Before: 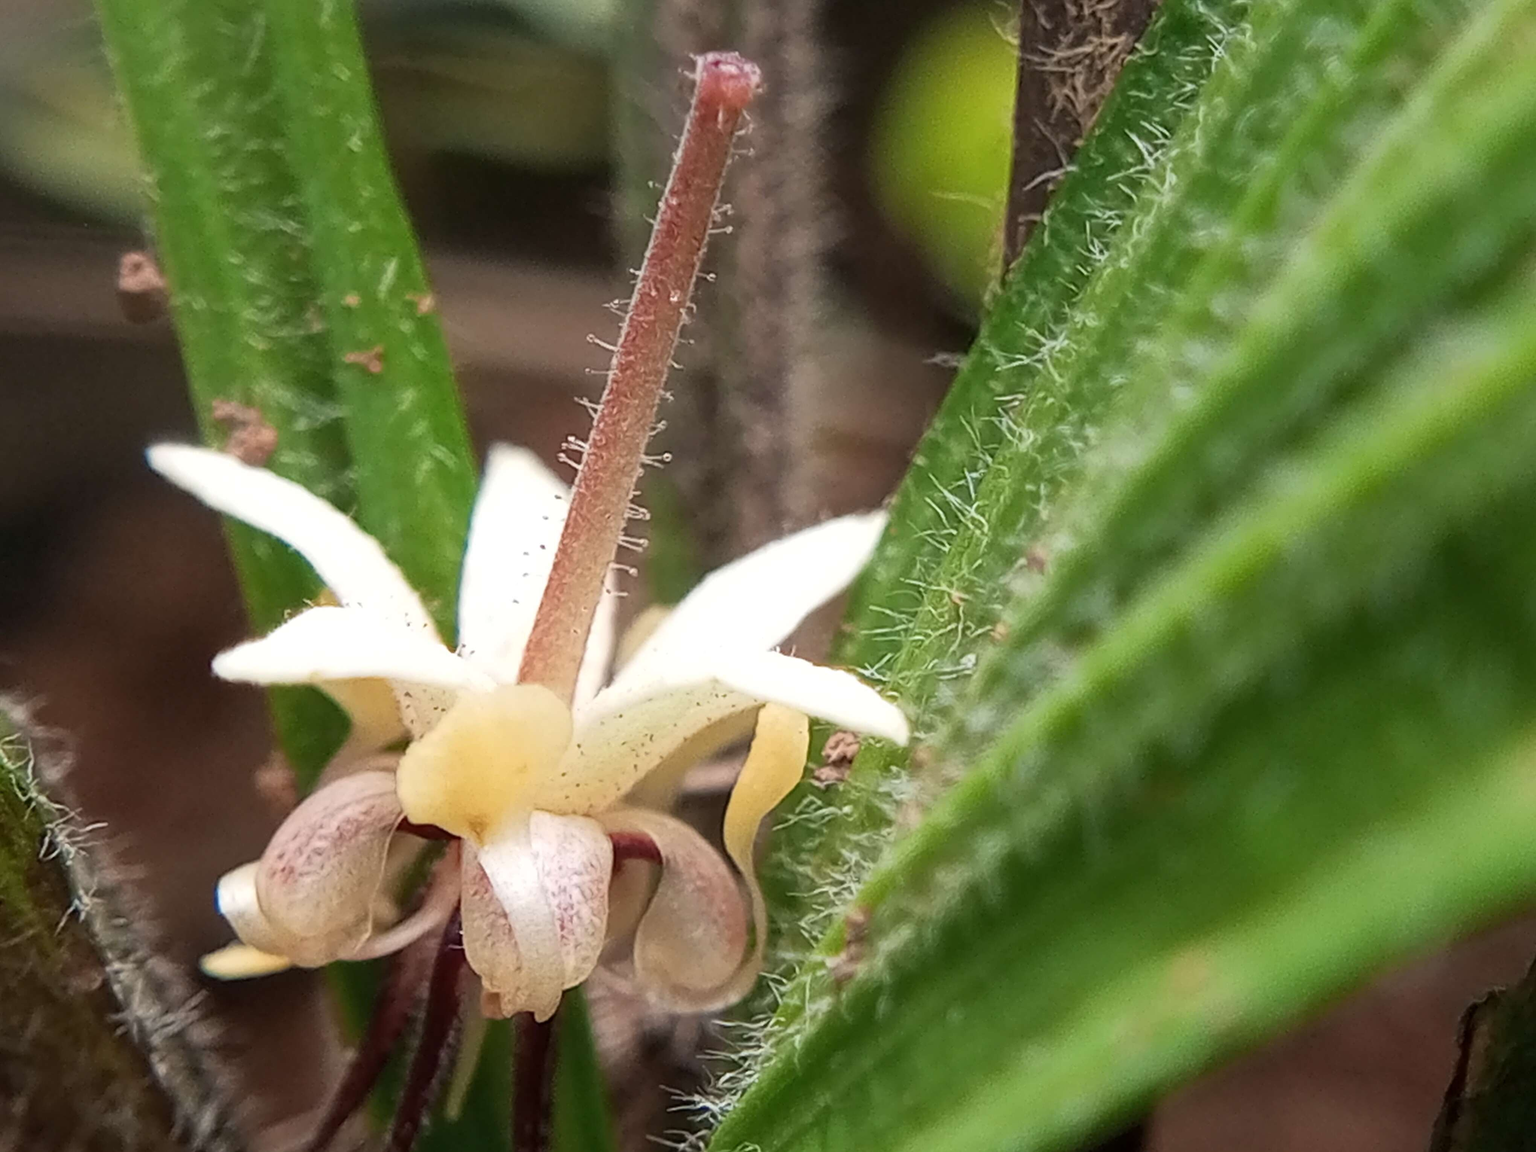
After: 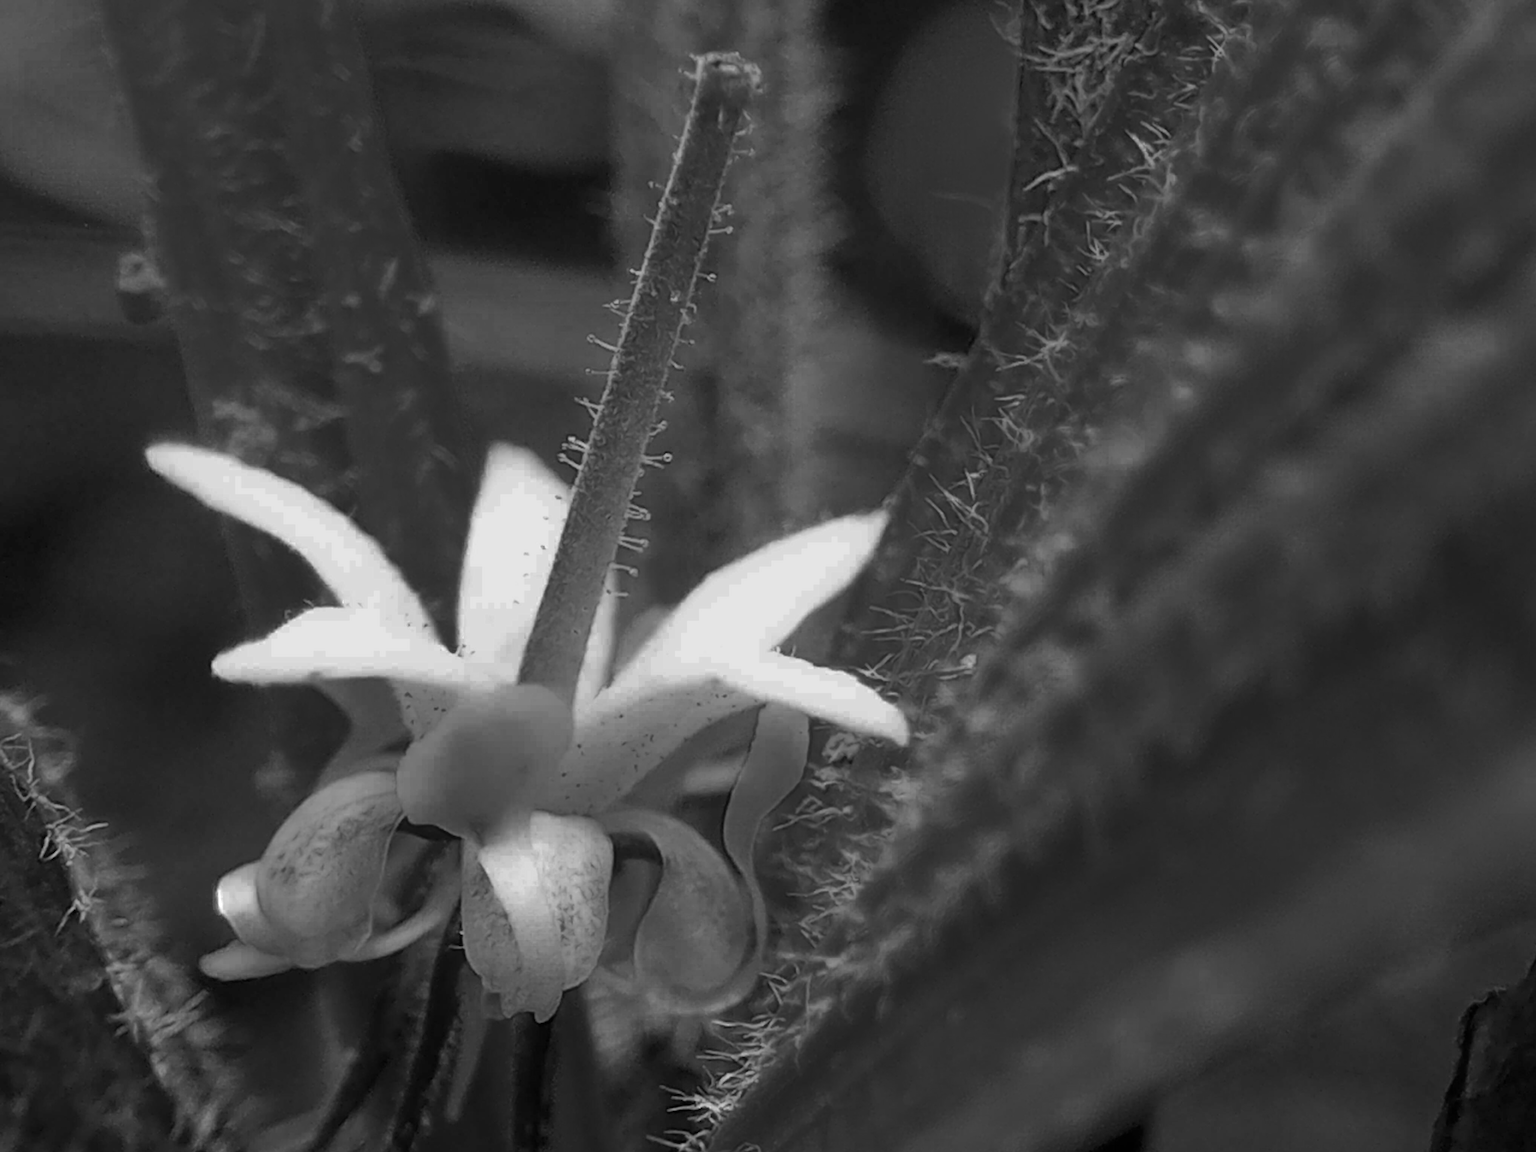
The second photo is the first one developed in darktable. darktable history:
color zones: curves: ch0 [(0.287, 0.048) (0.493, 0.484) (0.737, 0.816)]; ch1 [(0, 0) (0.143, 0) (0.286, 0) (0.429, 0) (0.571, 0) (0.714, 0) (0.857, 0)], mix 31.12%
exposure: exposure 0.161 EV, compensate highlight preservation false
filmic rgb: black relative exposure -16 EV, white relative exposure 4.01 EV, target black luminance 0%, hardness 7.62, latitude 72.28%, contrast 0.908, highlights saturation mix 11.38%, shadows ↔ highlights balance -0.377%, color science v6 (2022)
